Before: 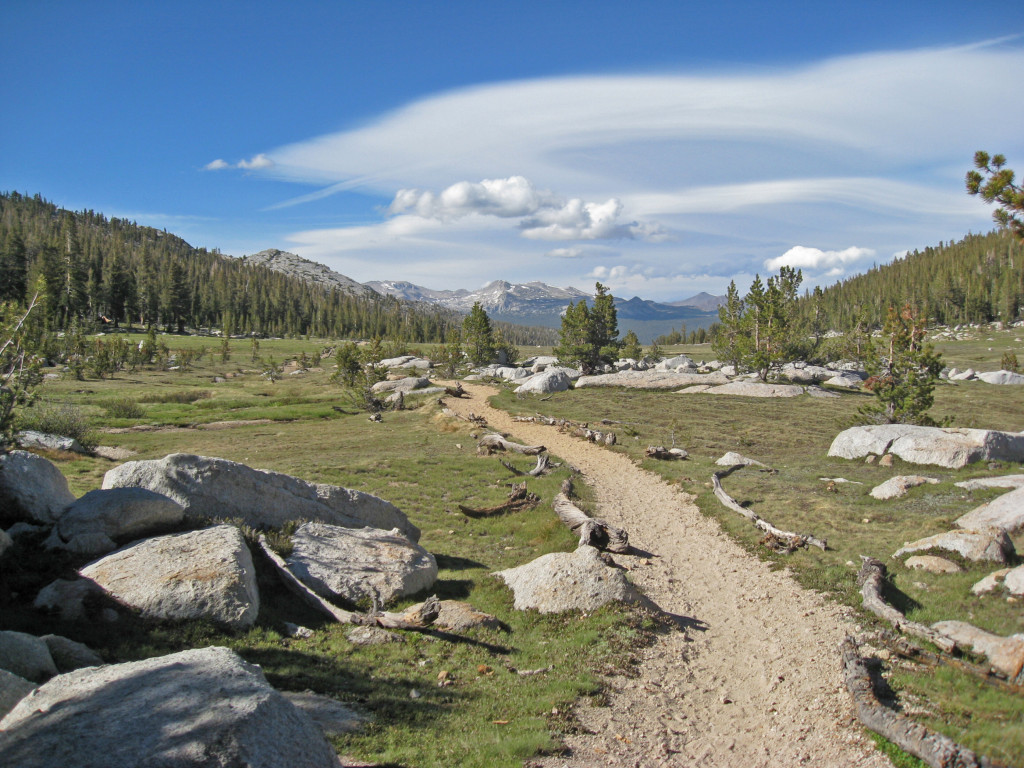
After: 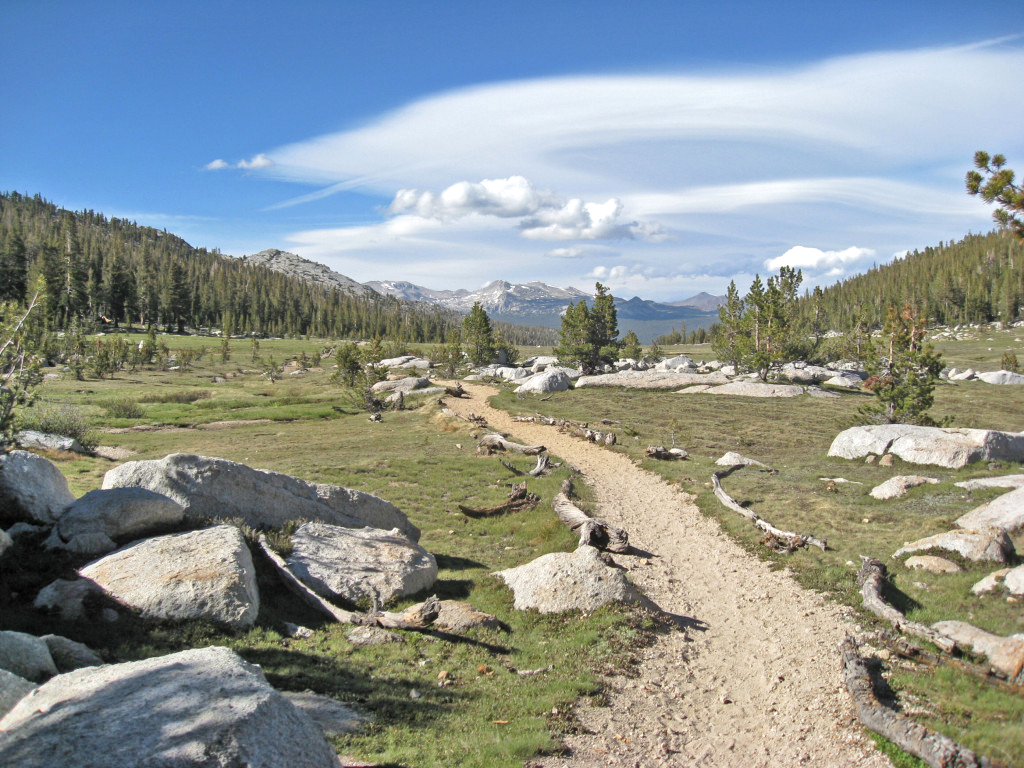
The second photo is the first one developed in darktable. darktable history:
shadows and highlights: radius 110.22, shadows 51.7, white point adjustment 9.15, highlights -2.99, soften with gaussian
